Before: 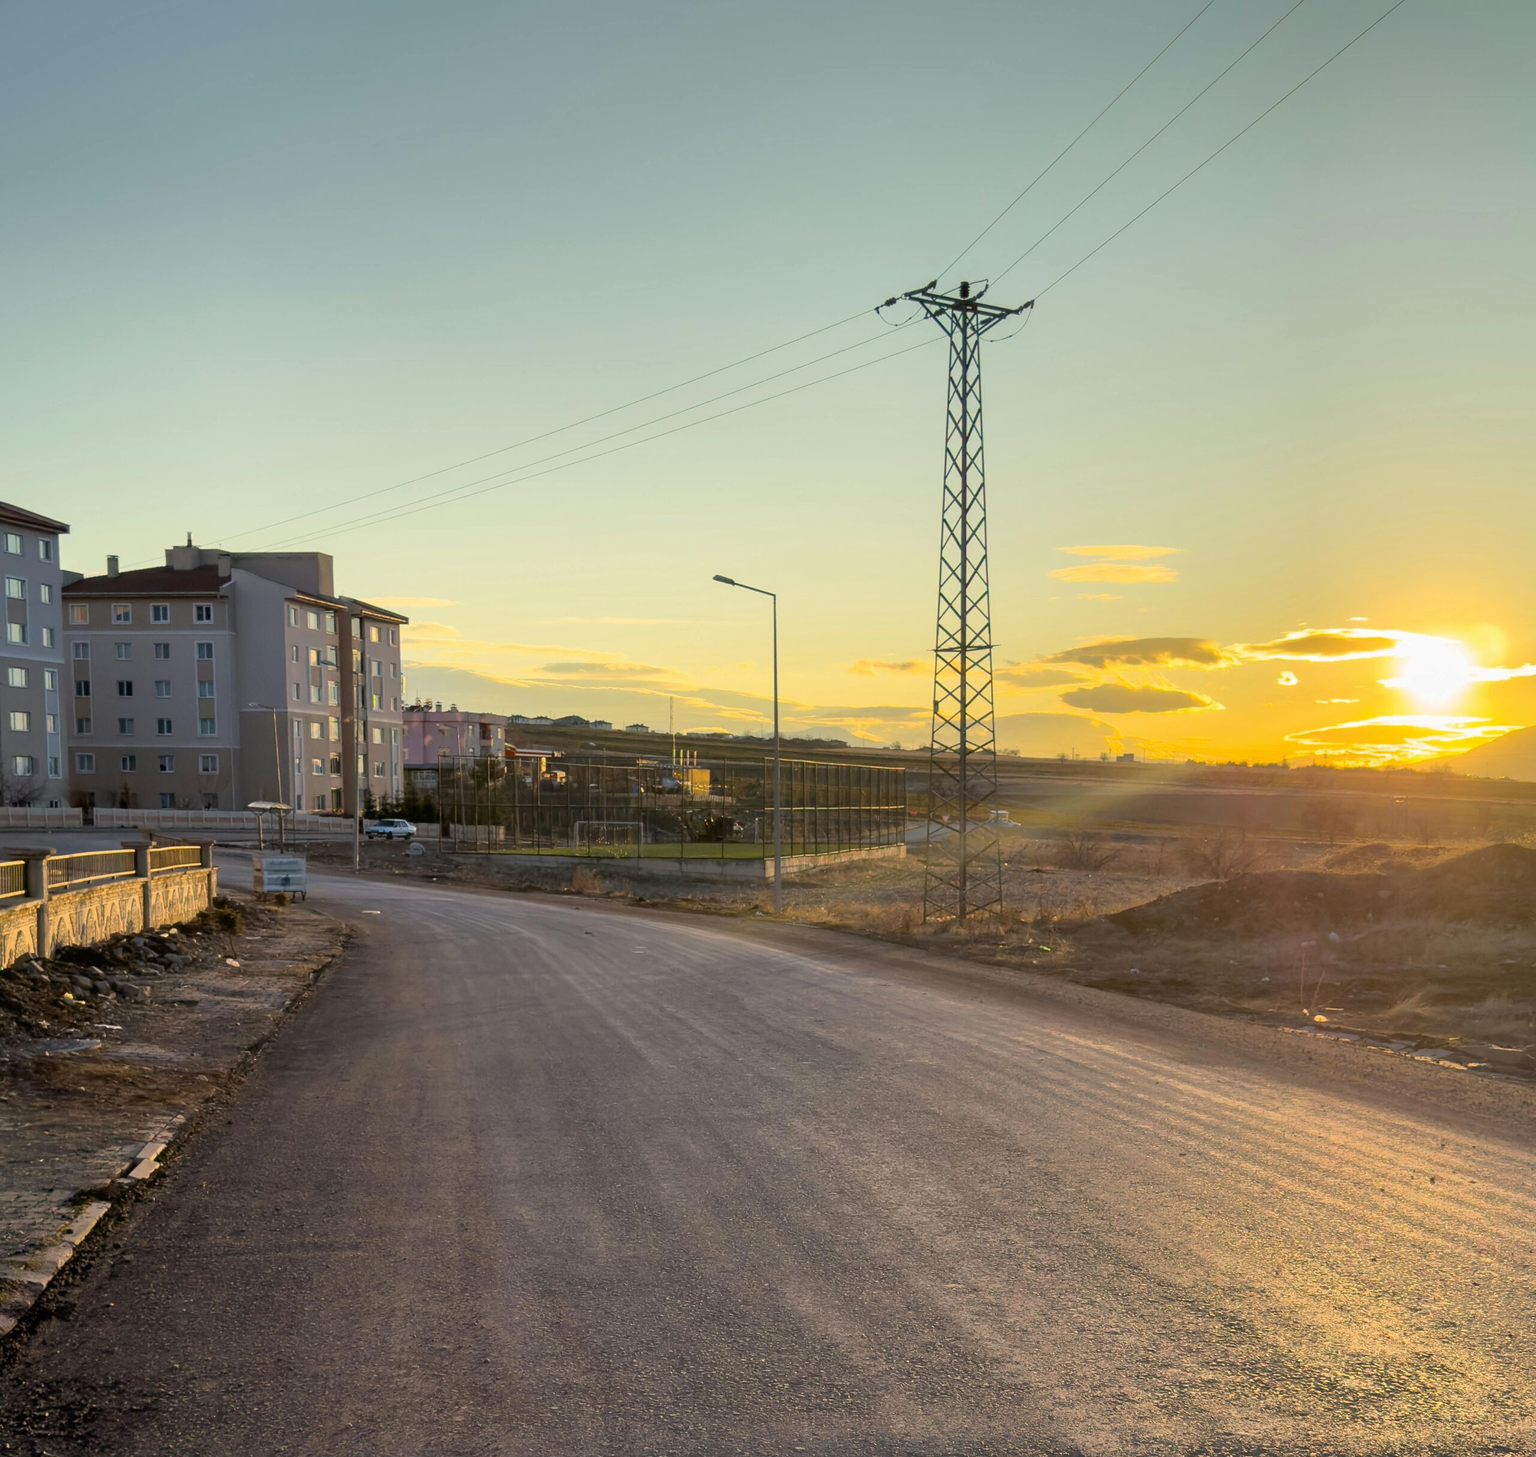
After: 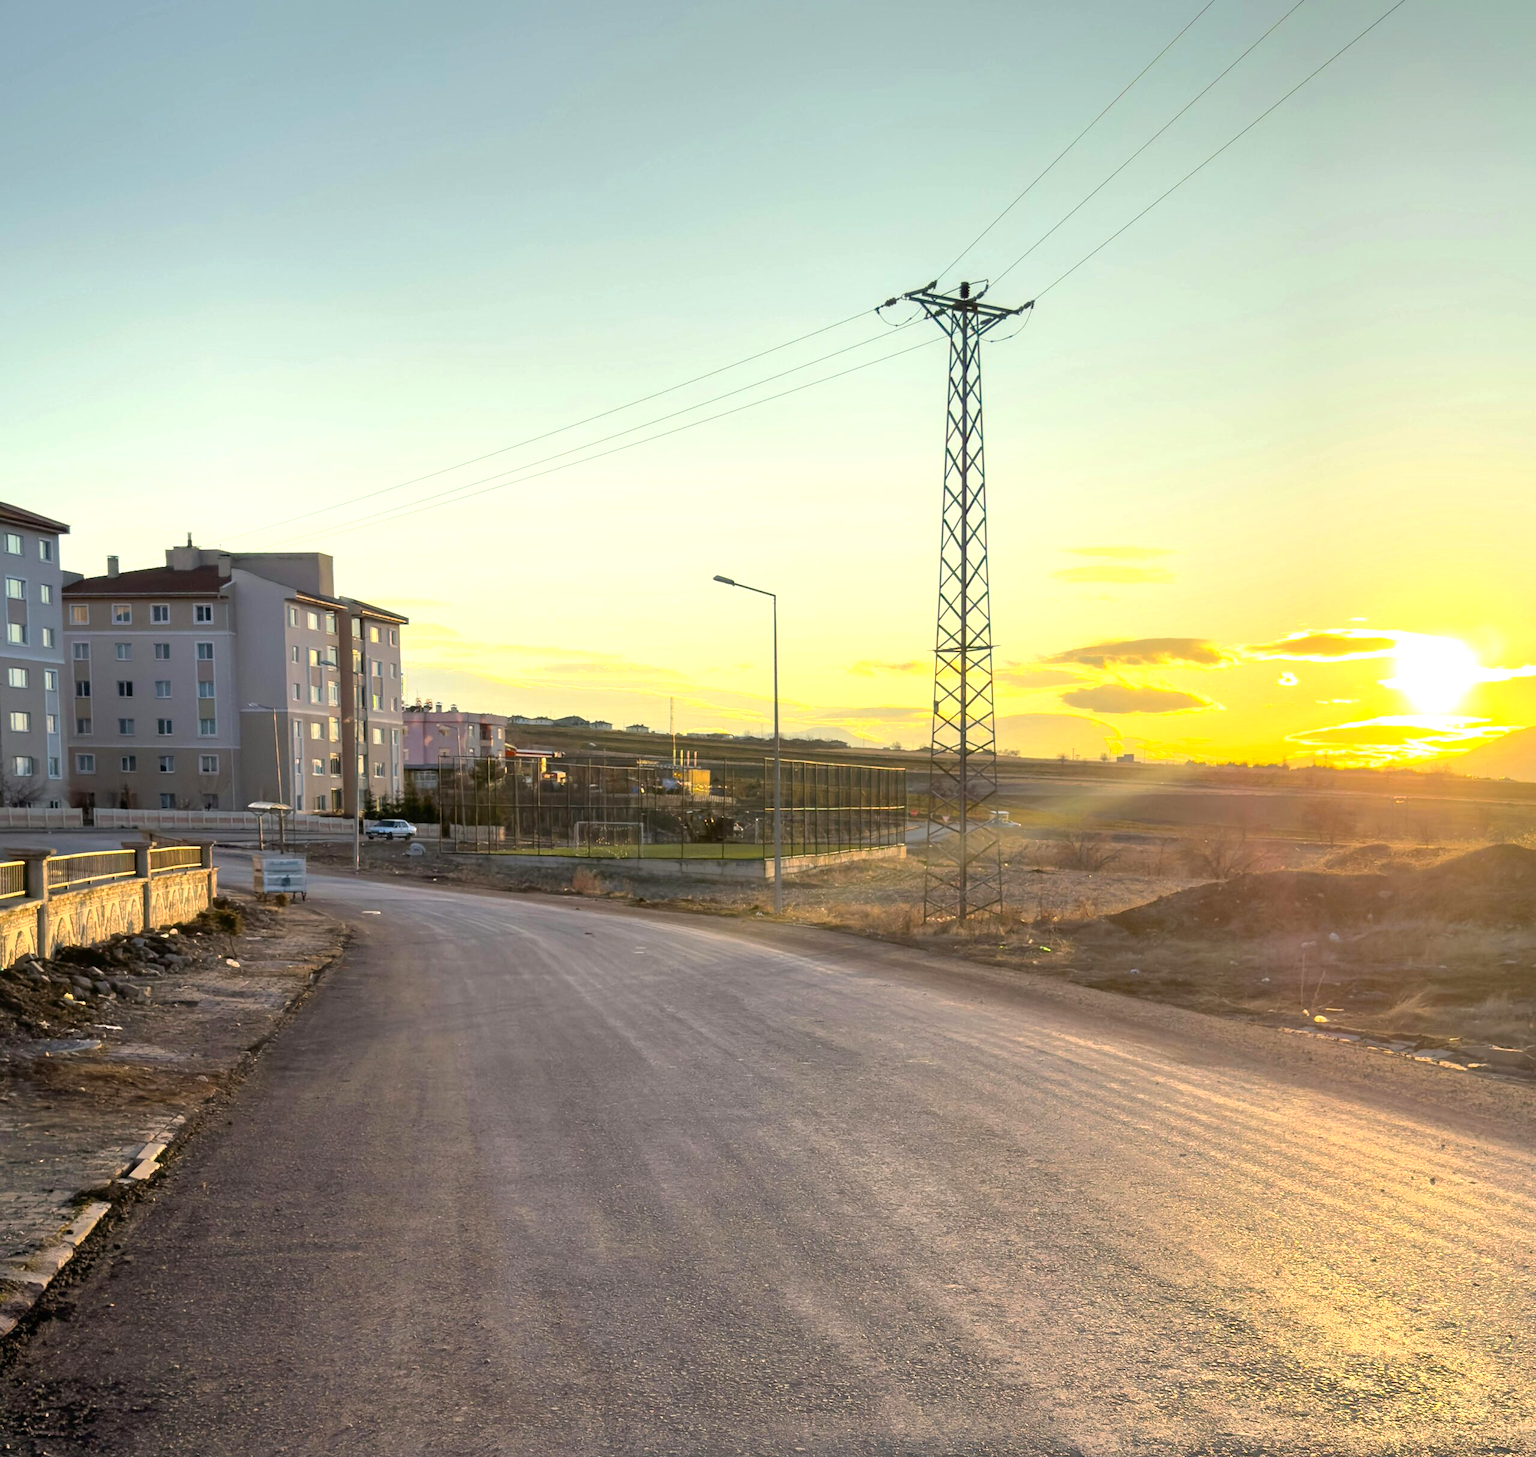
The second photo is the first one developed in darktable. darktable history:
base curve: curves: ch0 [(0, 0) (0.472, 0.455) (1, 1)], preserve colors none
exposure: exposure 0.658 EV, compensate highlight preservation false
